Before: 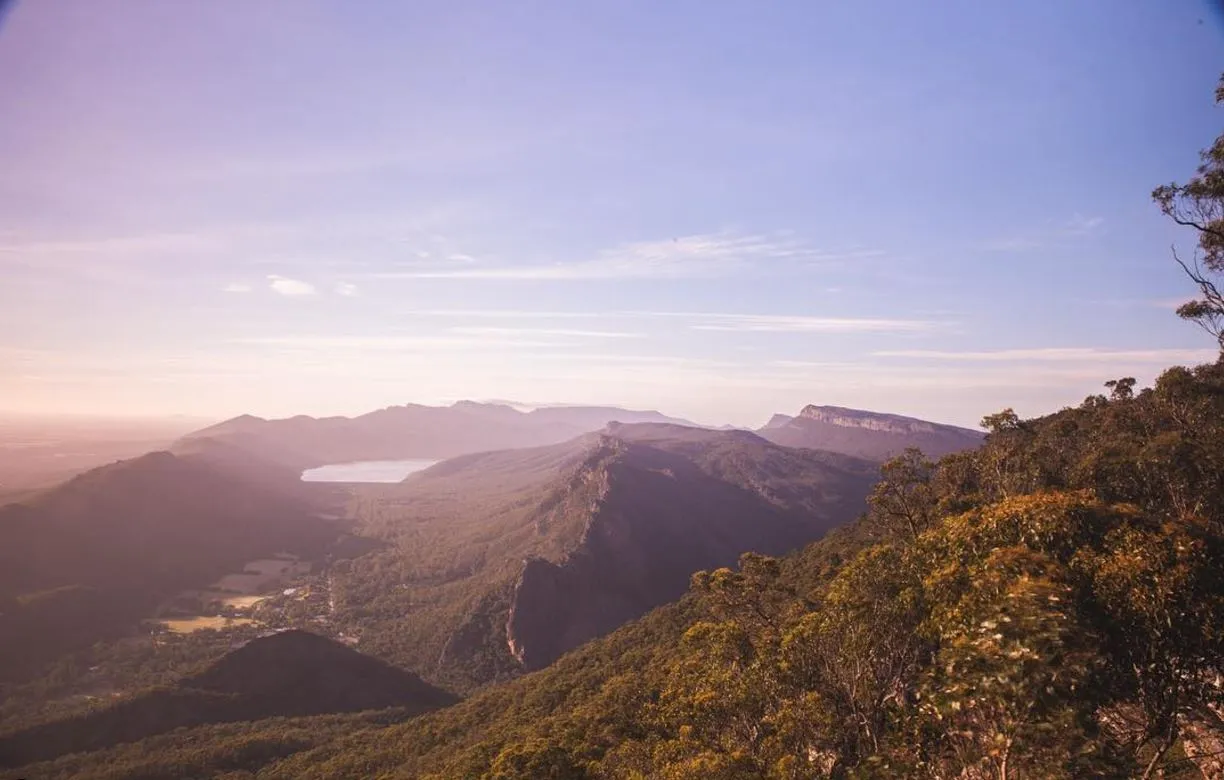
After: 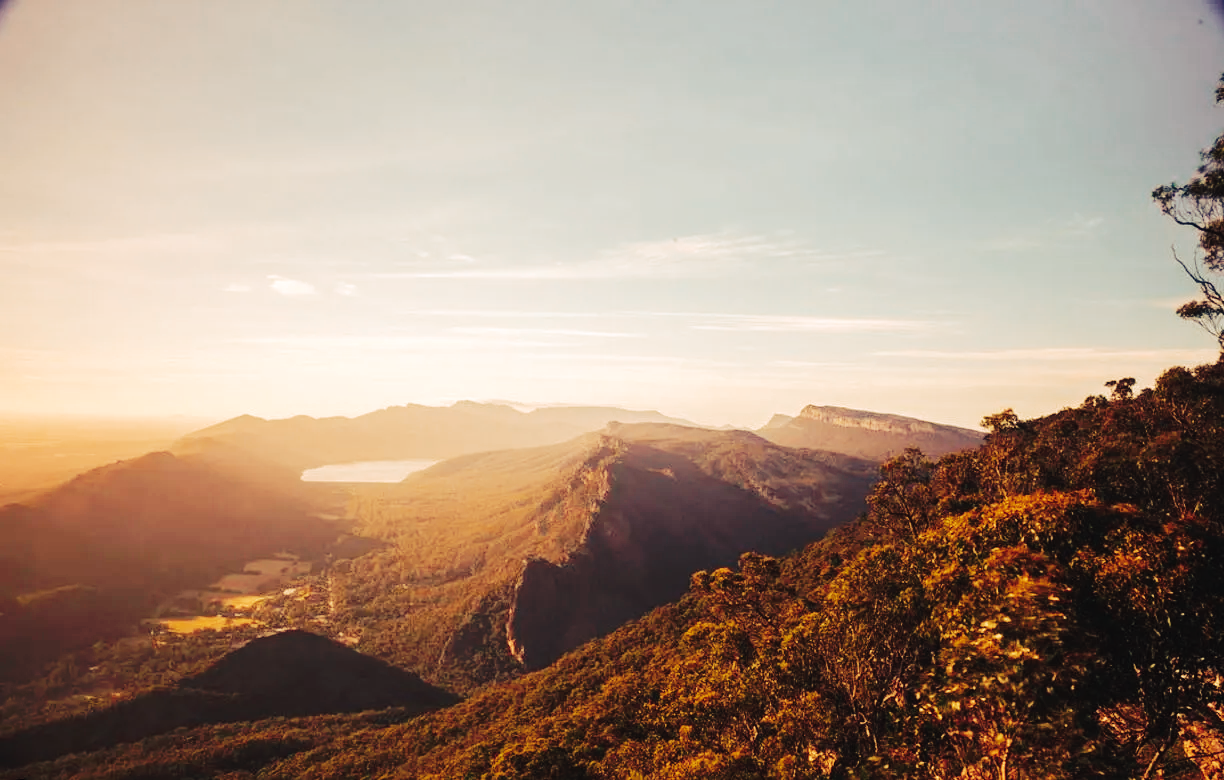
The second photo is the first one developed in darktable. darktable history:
tone curve: curves: ch0 [(0, 0) (0.003, 0.003) (0.011, 0.009) (0.025, 0.018) (0.044, 0.027) (0.069, 0.034) (0.1, 0.043) (0.136, 0.056) (0.177, 0.084) (0.224, 0.138) (0.277, 0.203) (0.335, 0.329) (0.399, 0.451) (0.468, 0.572) (0.543, 0.671) (0.623, 0.754) (0.709, 0.821) (0.801, 0.88) (0.898, 0.938) (1, 1)], preserve colors none
color look up table: target L [92.62, 91.16, 82.31, 69.86, 65.21, 66.43, 60.53, 49.42, 36.11, 38.09, 19.91, 200.77, 102.77, 86.48, 75.95, 73.76, 69.81, 66.1, 58.75, 52.92, 51.34, 57.19, 52.88, 53.82, 44.31, 24.03, 9.506, 95.59, 84.24, 72.46, 86.61, 70.2, 63.45, 55.36, 78.92, 66.32, 43.03, 30.39, 35.27, 20.44, 2.049, 90.69, 89.69, 73.58, 66.67, 63.07, 68.27, 51.24, 38.12], target a [-19.95, -24.93, -45.3, -17.24, -38.88, -8.544, -38.25, -25.34, -18.61, -19.92, -8.949, 0, 0, -2.948, 19.79, 17.19, 33.49, 31.79, 8.198, 18.42, 18.41, 45.36, 52.86, 49.01, 31.88, 27.33, 16.63, 14.56, 15.48, 18.39, 16.72, 21.18, 40.17, 10.69, 16.68, 8.59, 8.539, 27.88, 16.63, 10.18, -0.205, -27.21, -32.23, -31.74, -25.86, -13.31, -2.472, -15, -11.58], target b [63.19, 52.8, 53.83, 31.77, 46.14, 55.42, 37.24, 16.82, 18.89, 12.58, 11.2, -0.001, -0.002, 65.13, 47.34, 65.67, 31.09, 49.95, 26.91, 38.69, 34.2, 35.38, 23.02, 41.94, 16.67, 14.15, 9.025, 11.85, 16.54, 25.87, 8.364, 19.1, 21.98, 9.518, 11.7, -19.06, -14.86, -0.765, -18.58, -15.08, -6.796, 4.567, 3.003, 27.66, 3.357, -1.993, -15.66, -0.752, -0.712], num patches 49
